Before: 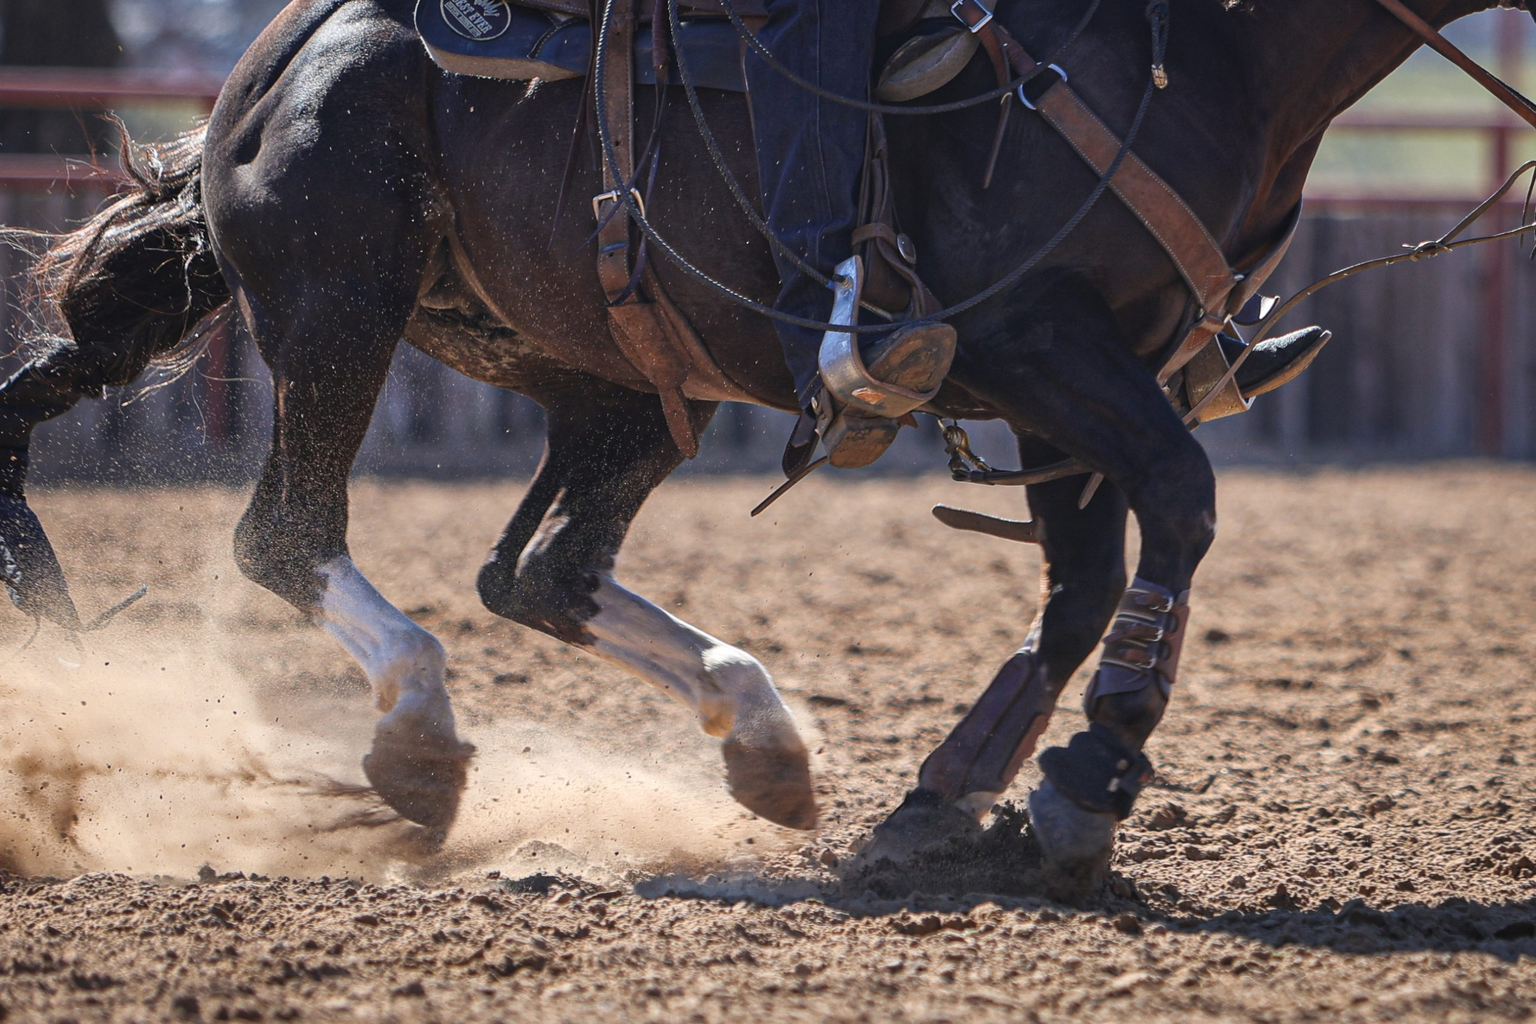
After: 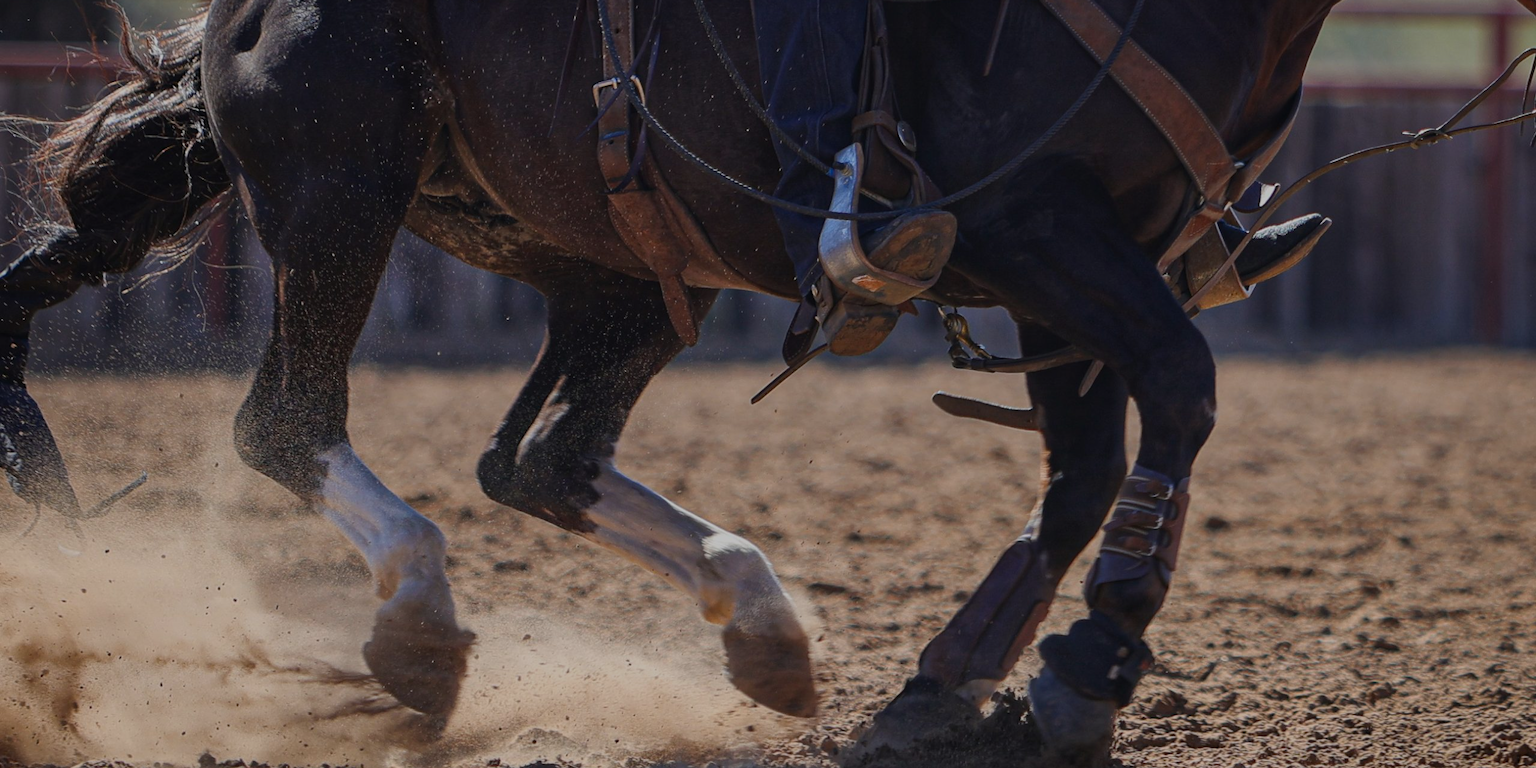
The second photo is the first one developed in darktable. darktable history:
crop: top 11.061%, bottom 13.892%
exposure: exposure -0.963 EV, compensate highlight preservation false
contrast brightness saturation: contrast 0.036, saturation 0.152
